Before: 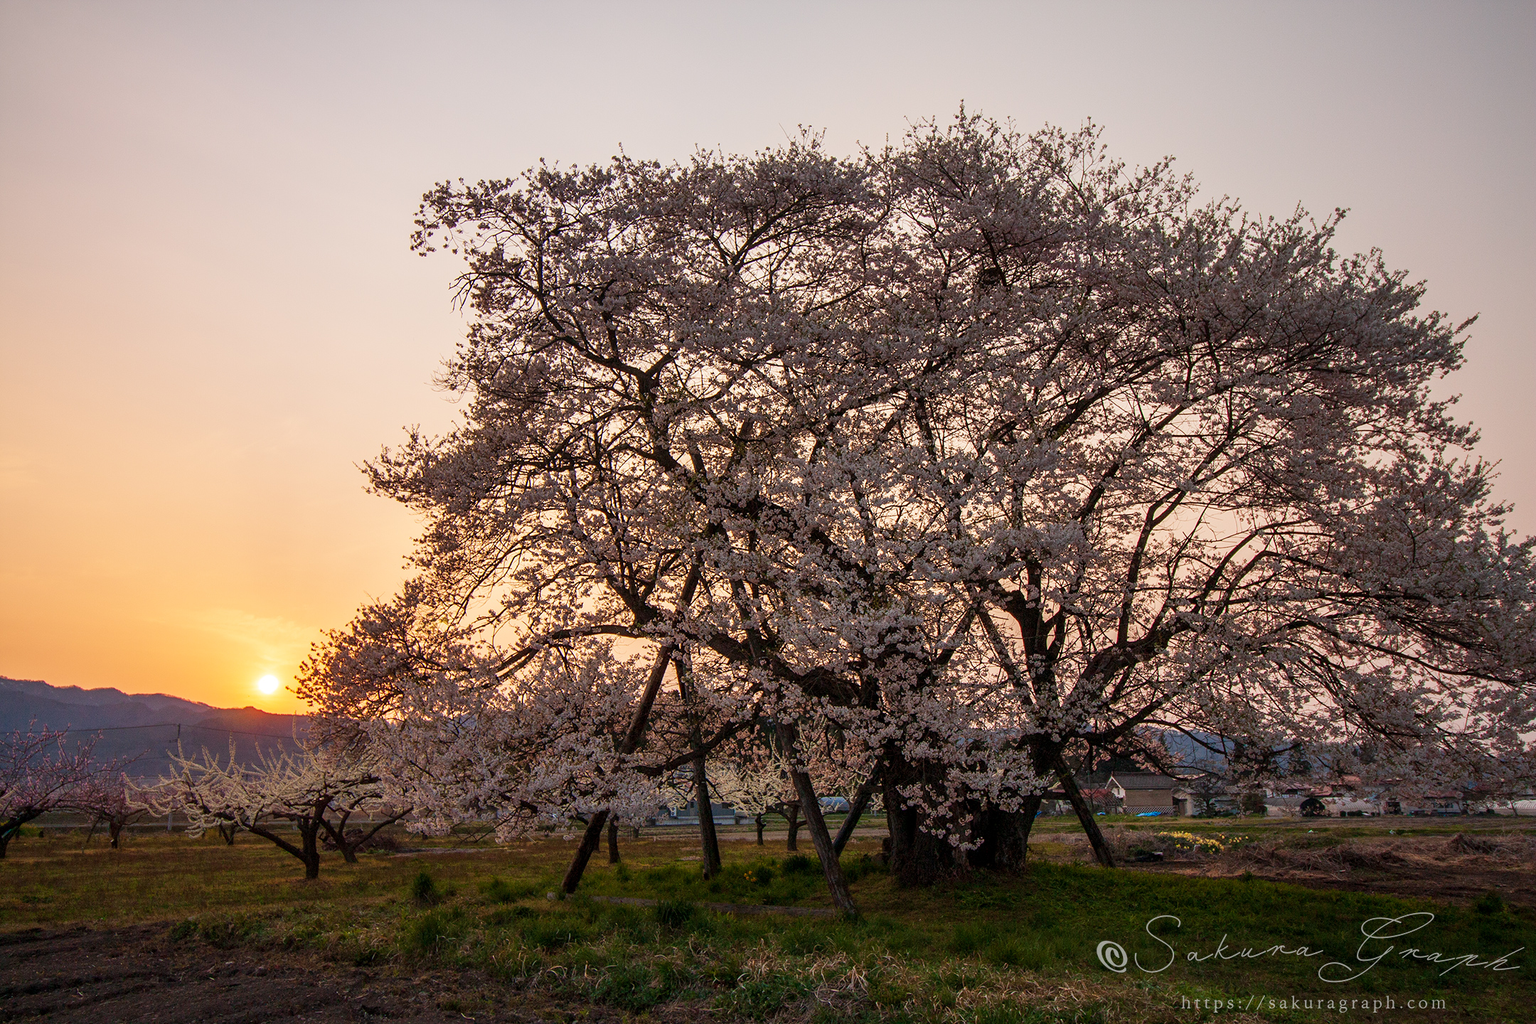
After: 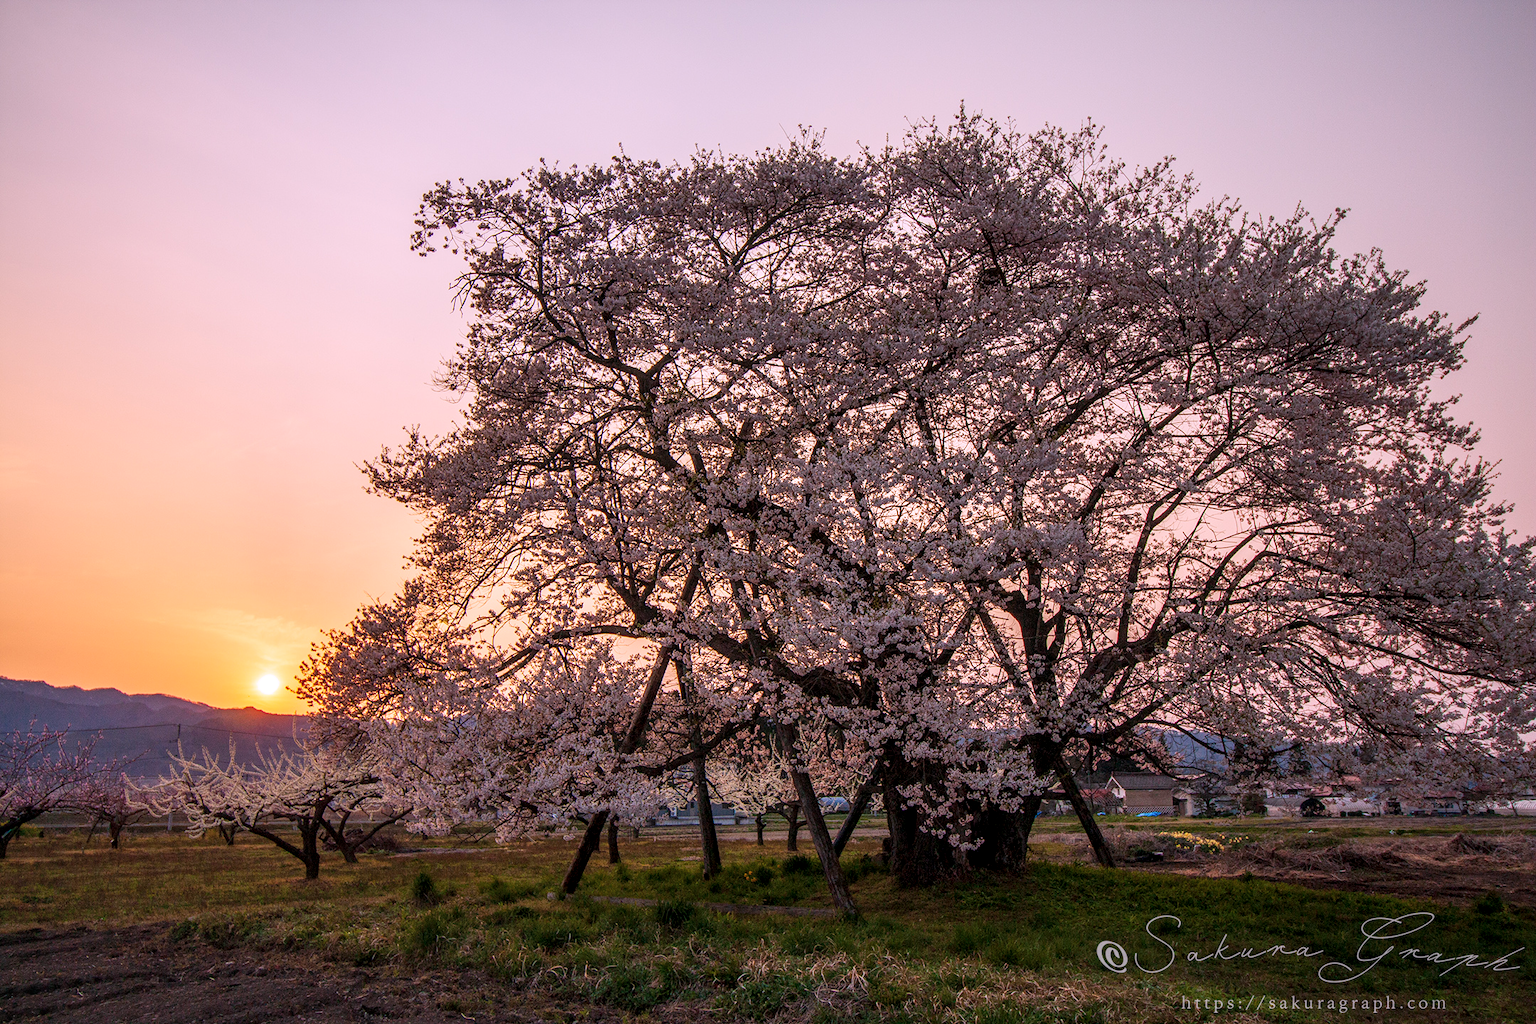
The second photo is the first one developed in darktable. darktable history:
vignetting: fall-off start 116.67%, fall-off radius 59.26%, brightness -0.31, saturation -0.056
local contrast: on, module defaults
white balance: red 1.066, blue 1.119
